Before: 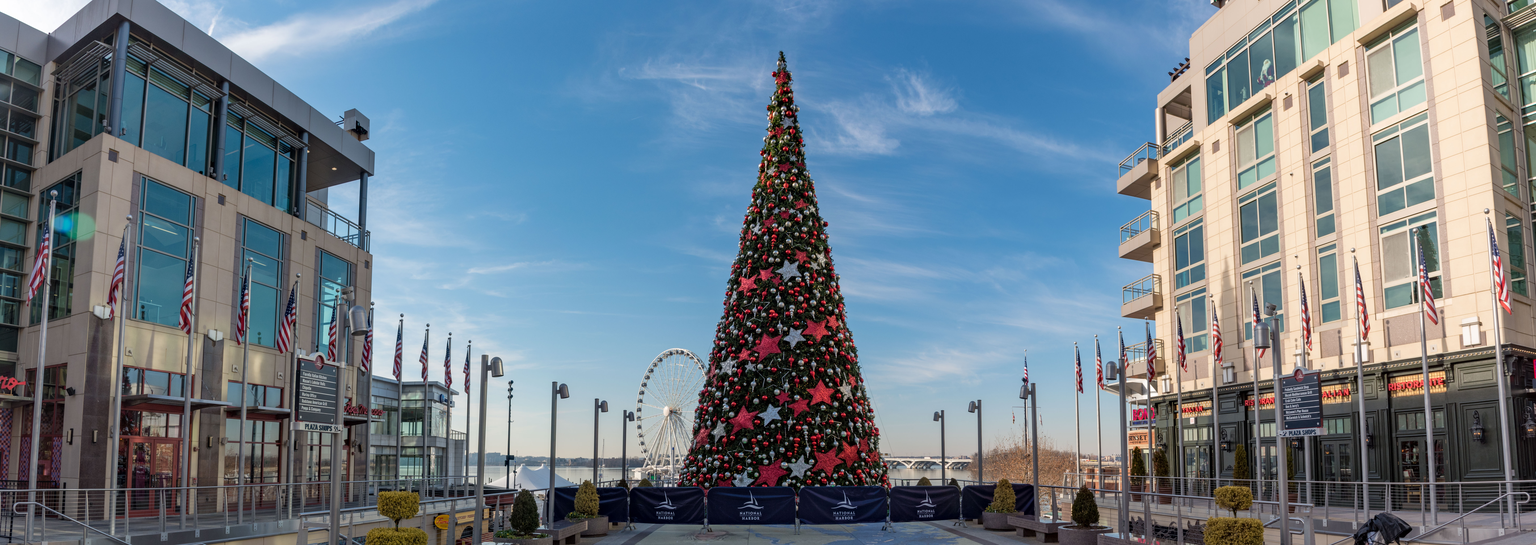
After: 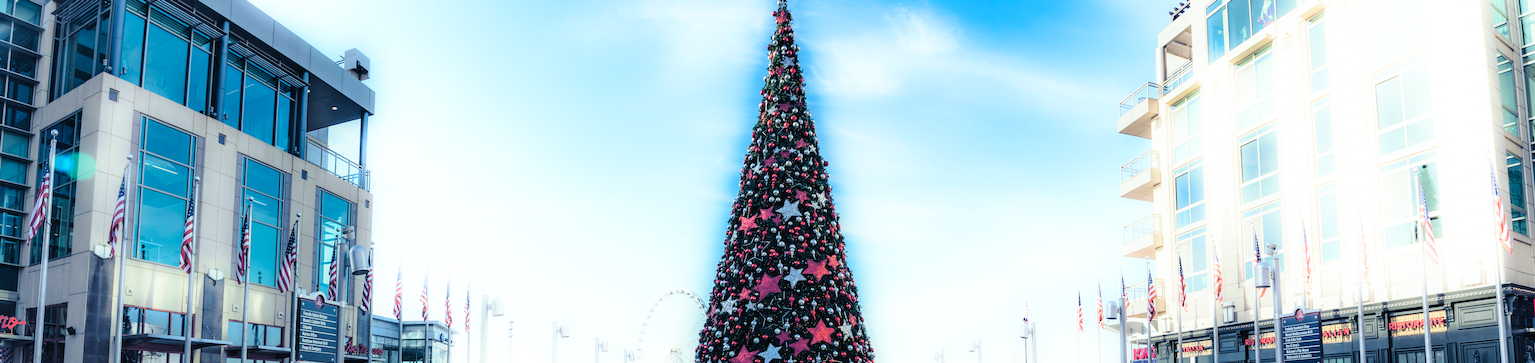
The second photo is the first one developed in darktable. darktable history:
tone equalizer: on, module defaults
base curve: curves: ch0 [(0, 0) (0.028, 0.03) (0.121, 0.232) (0.46, 0.748) (0.859, 0.968) (1, 1)], preserve colors none
color balance rgb: perceptual saturation grading › global saturation 10%, global vibrance 10%
shadows and highlights: shadows -21.3, highlights 100, soften with gaussian
color balance: lift [1.004, 1.002, 1.002, 0.998], gamma [1, 1.007, 1.002, 0.993], gain [1, 0.977, 1.013, 1.023], contrast -3.64%
crop: top 11.166%, bottom 22.168%
split-toning: shadows › hue 226.8°, shadows › saturation 0.84
color calibration: illuminant Planckian (black body), x 0.378, y 0.375, temperature 4065 K
